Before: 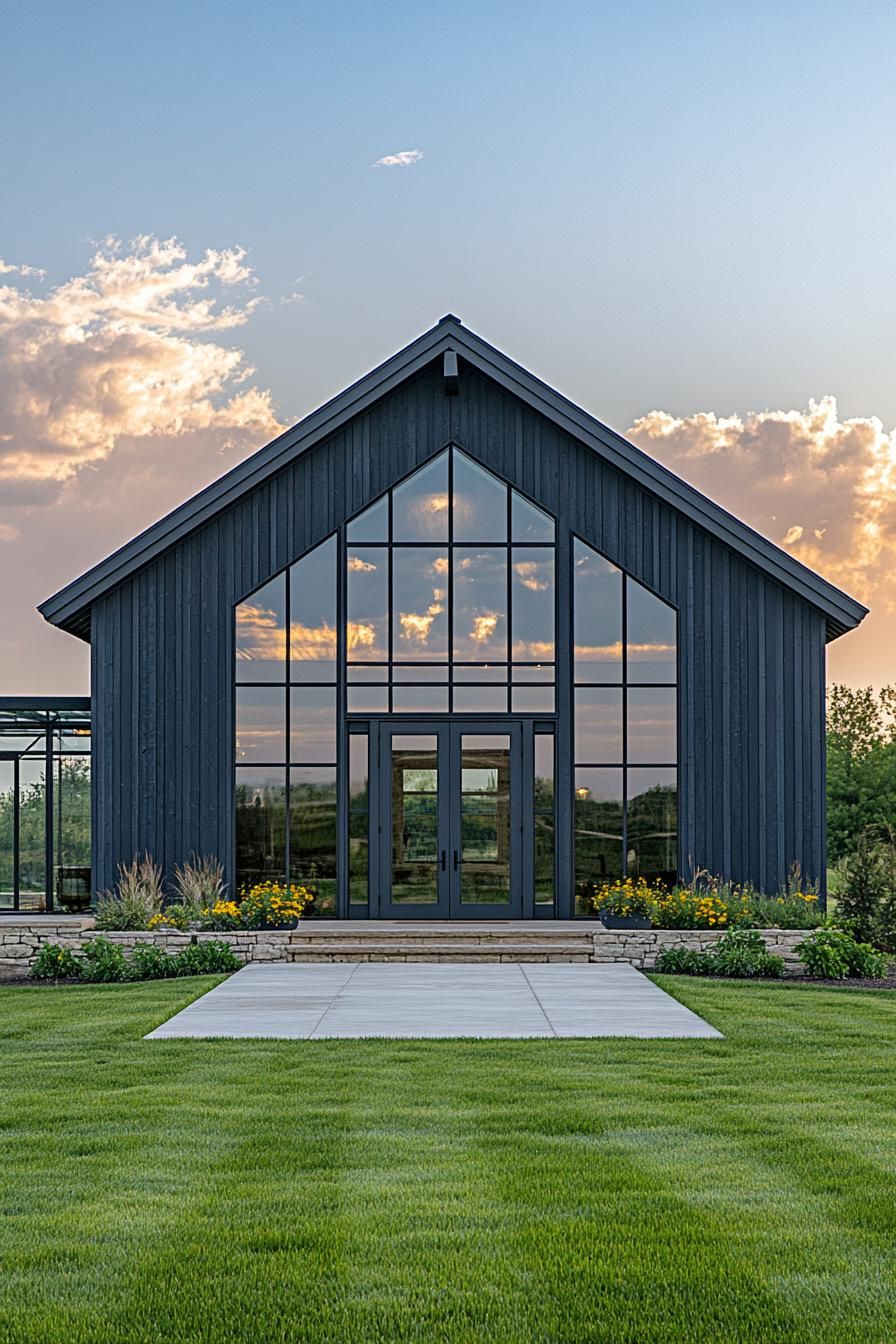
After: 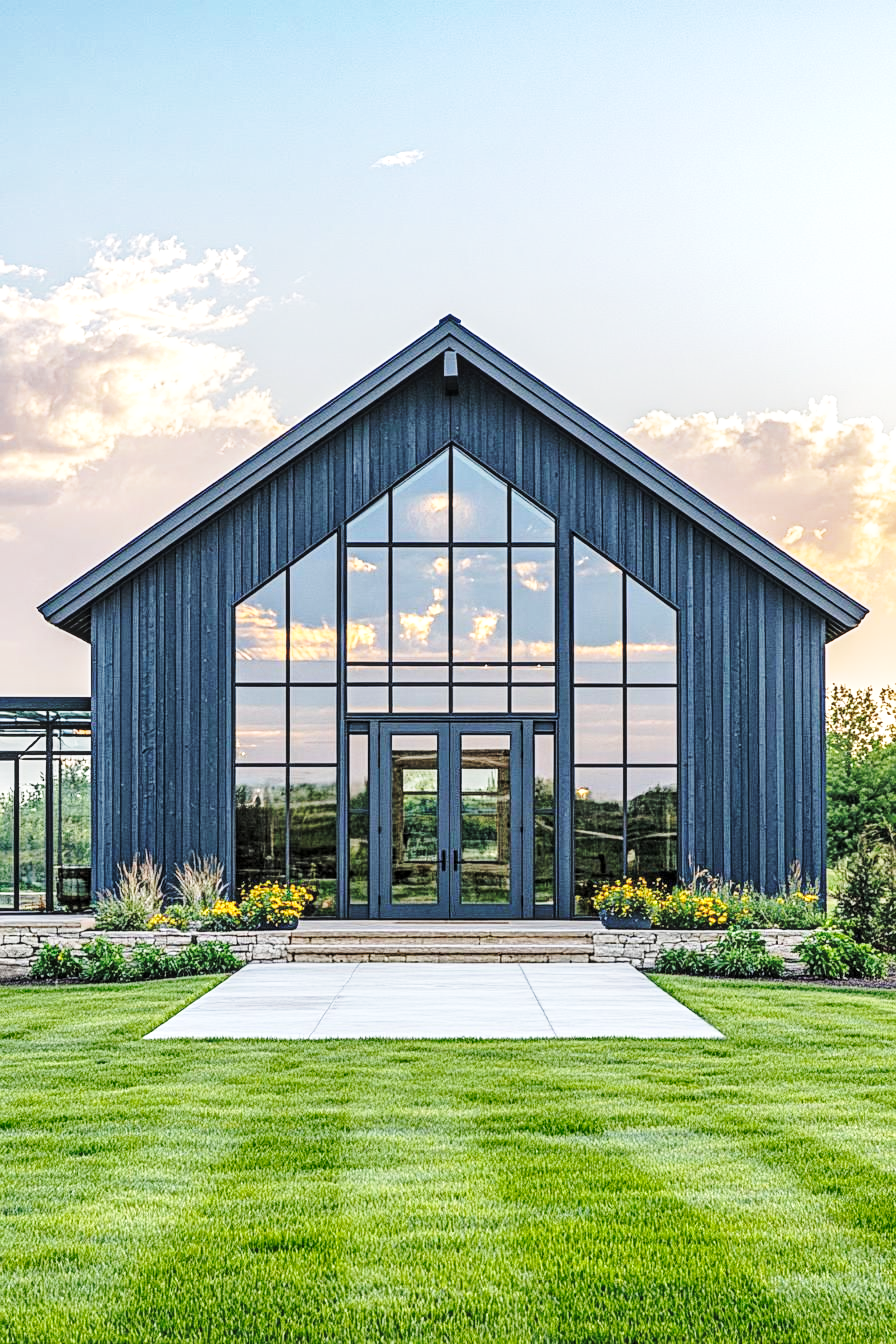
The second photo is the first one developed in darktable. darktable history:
contrast brightness saturation: brightness 0.148
base curve: curves: ch0 [(0, 0) (0.028, 0.03) (0.121, 0.232) (0.46, 0.748) (0.859, 0.968) (1, 1)], exposure shift 0.01, preserve colors none
tone equalizer: -8 EV -0.45 EV, -7 EV -0.363 EV, -6 EV -0.308 EV, -5 EV -0.188 EV, -3 EV 0.208 EV, -2 EV 0.359 EV, -1 EV 0.369 EV, +0 EV 0.4 EV, smoothing 1
shadows and highlights: shadows 32.85, highlights -47.3, compress 49.94%, soften with gaussian
local contrast: on, module defaults
